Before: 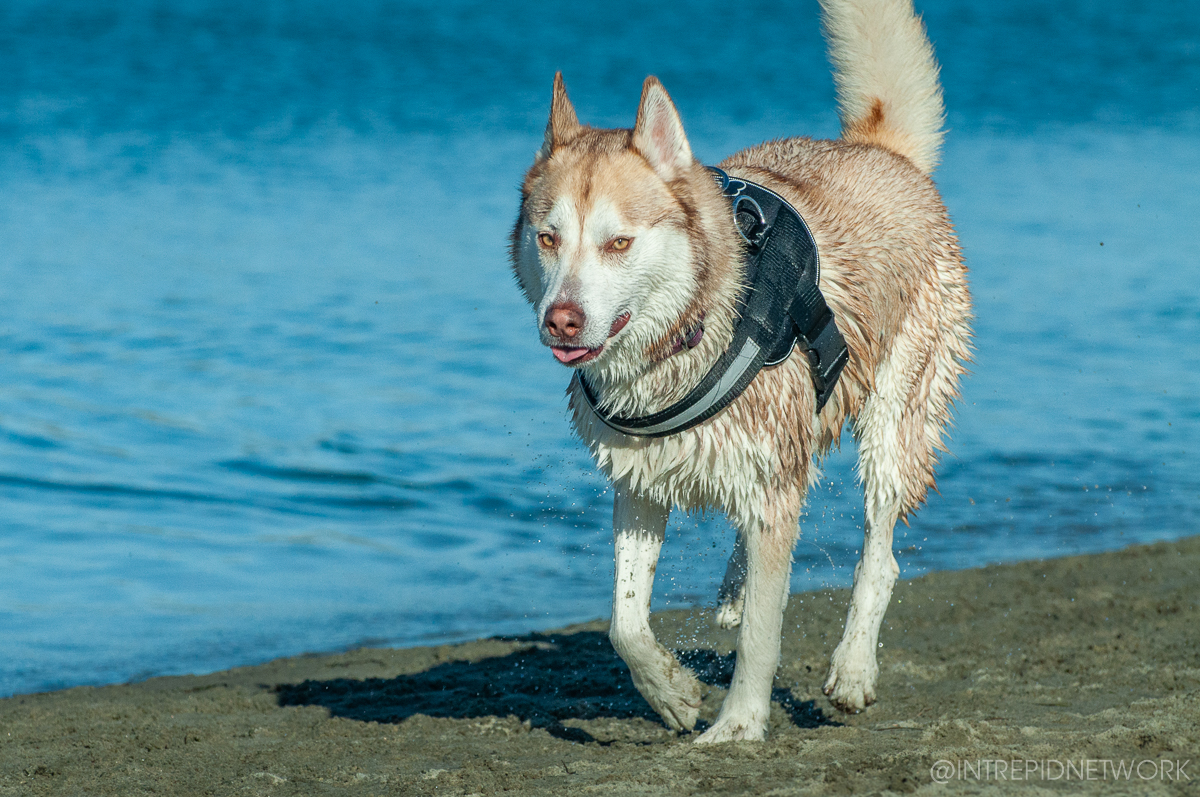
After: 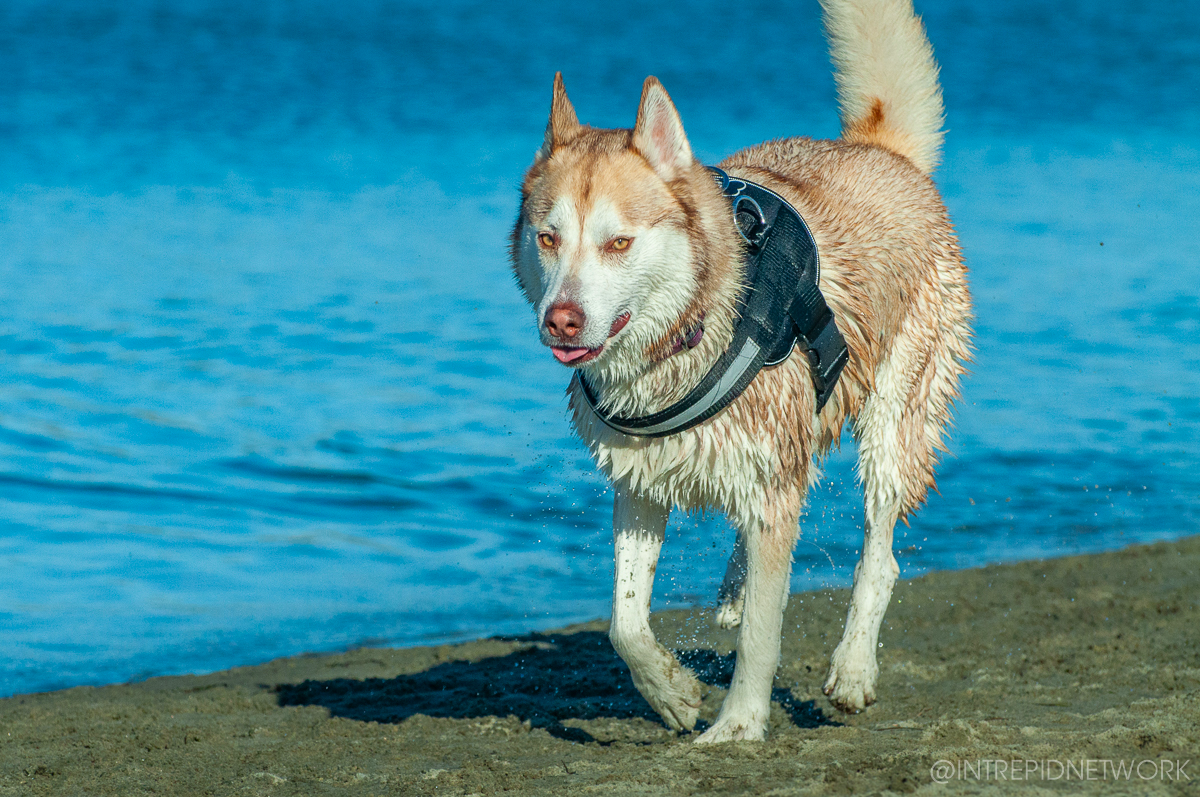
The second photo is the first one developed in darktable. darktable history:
color correction: highlights b* 0.063, saturation 1.27
